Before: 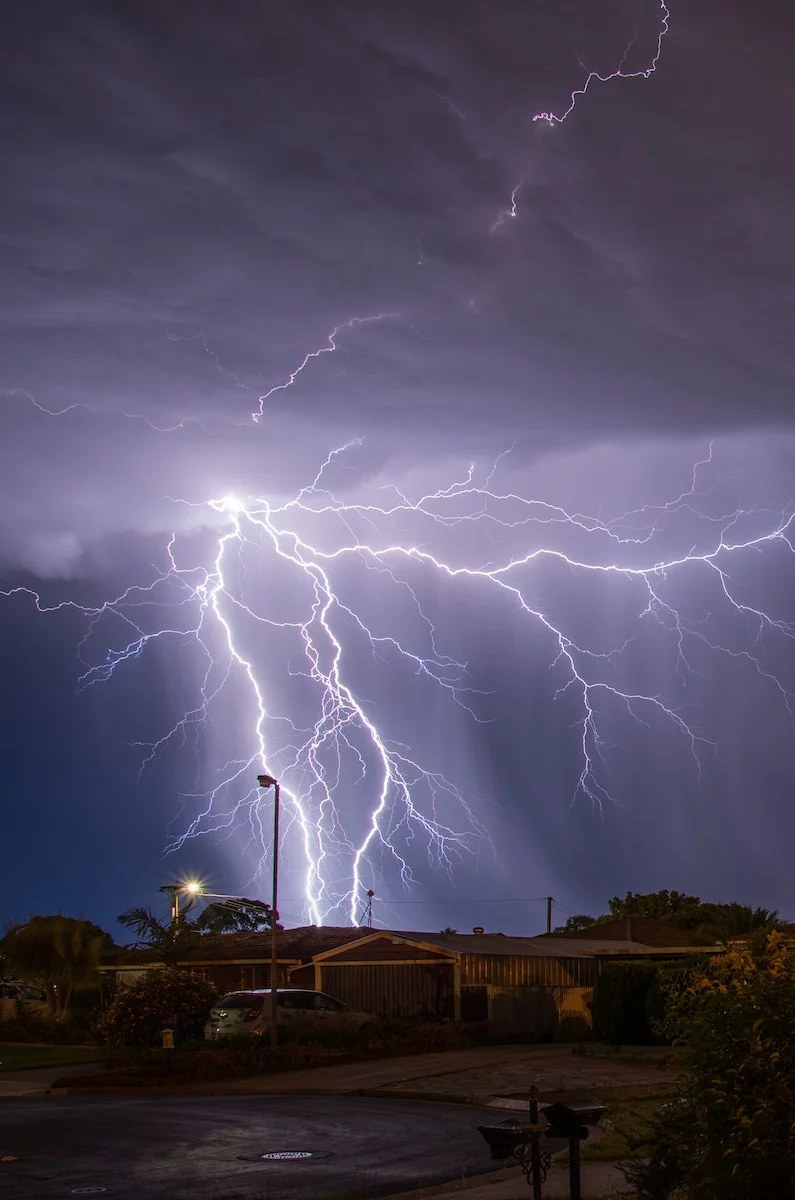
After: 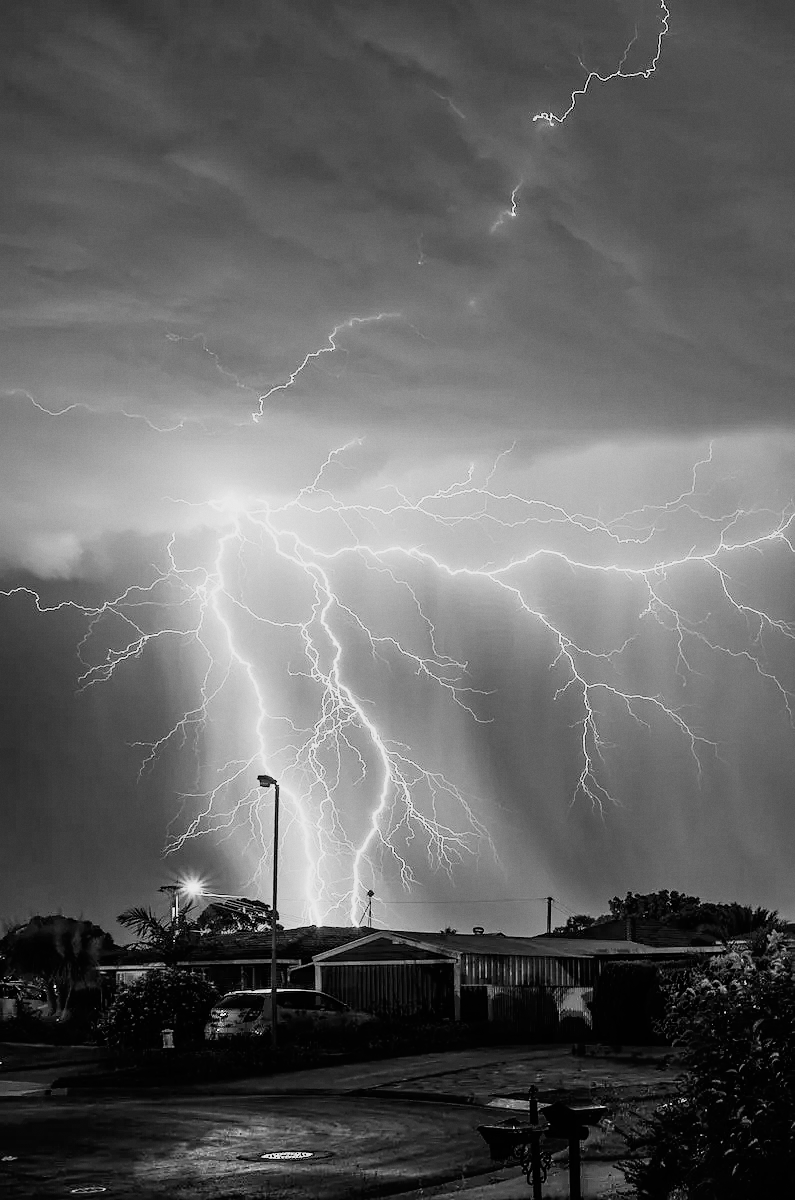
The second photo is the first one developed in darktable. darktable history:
exposure: exposure 0.078 EV, compensate highlight preservation false
sharpen: radius 1
monochrome: a 73.58, b 64.21
color correction: highlights a* -9.73, highlights b* -21.22
tone curve: curves: ch0 [(0, 0) (0.082, 0.02) (0.129, 0.078) (0.275, 0.301) (0.67, 0.809) (1, 1)], color space Lab, linked channels, preserve colors none
base curve: curves: ch0 [(0, 0) (0.688, 0.865) (1, 1)], preserve colors none
grain: coarseness 0.09 ISO, strength 10%
shadows and highlights: low approximation 0.01, soften with gaussian
